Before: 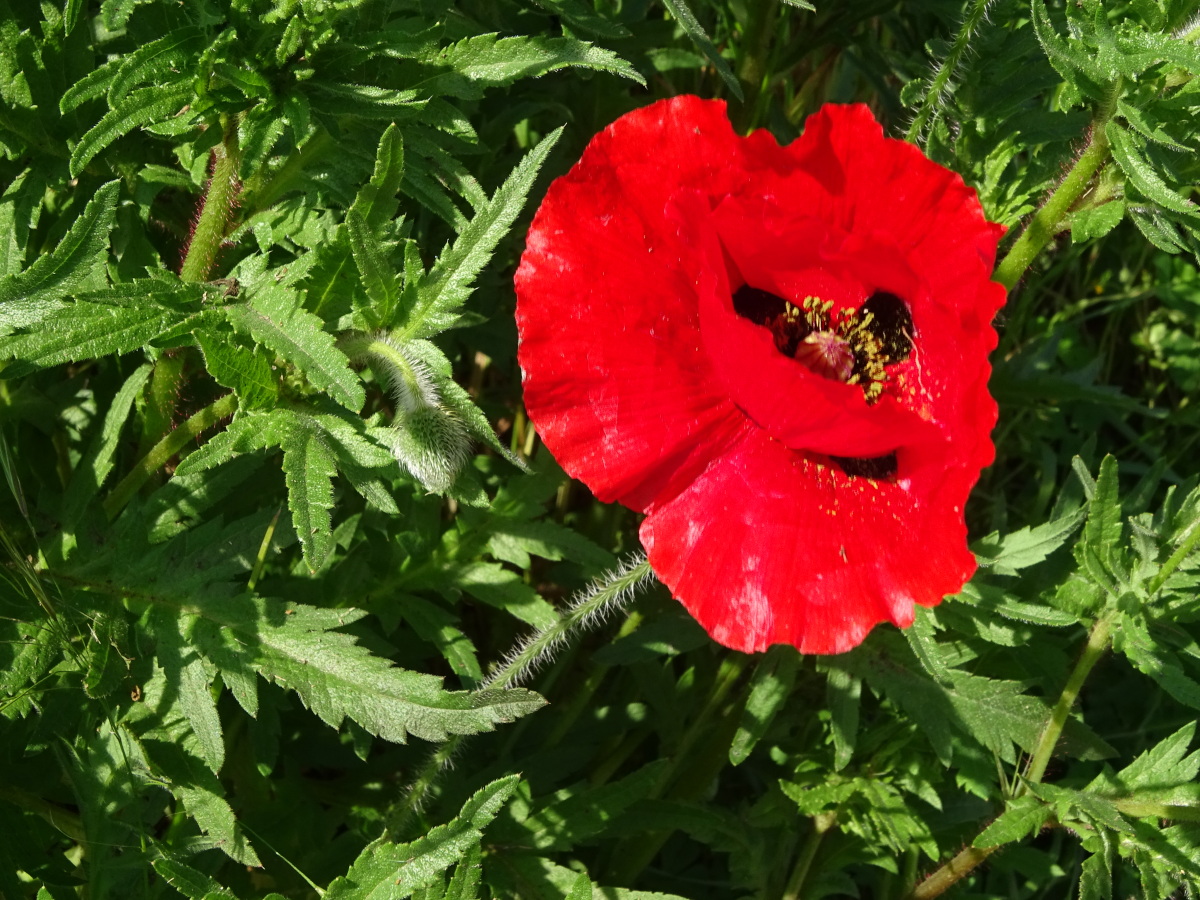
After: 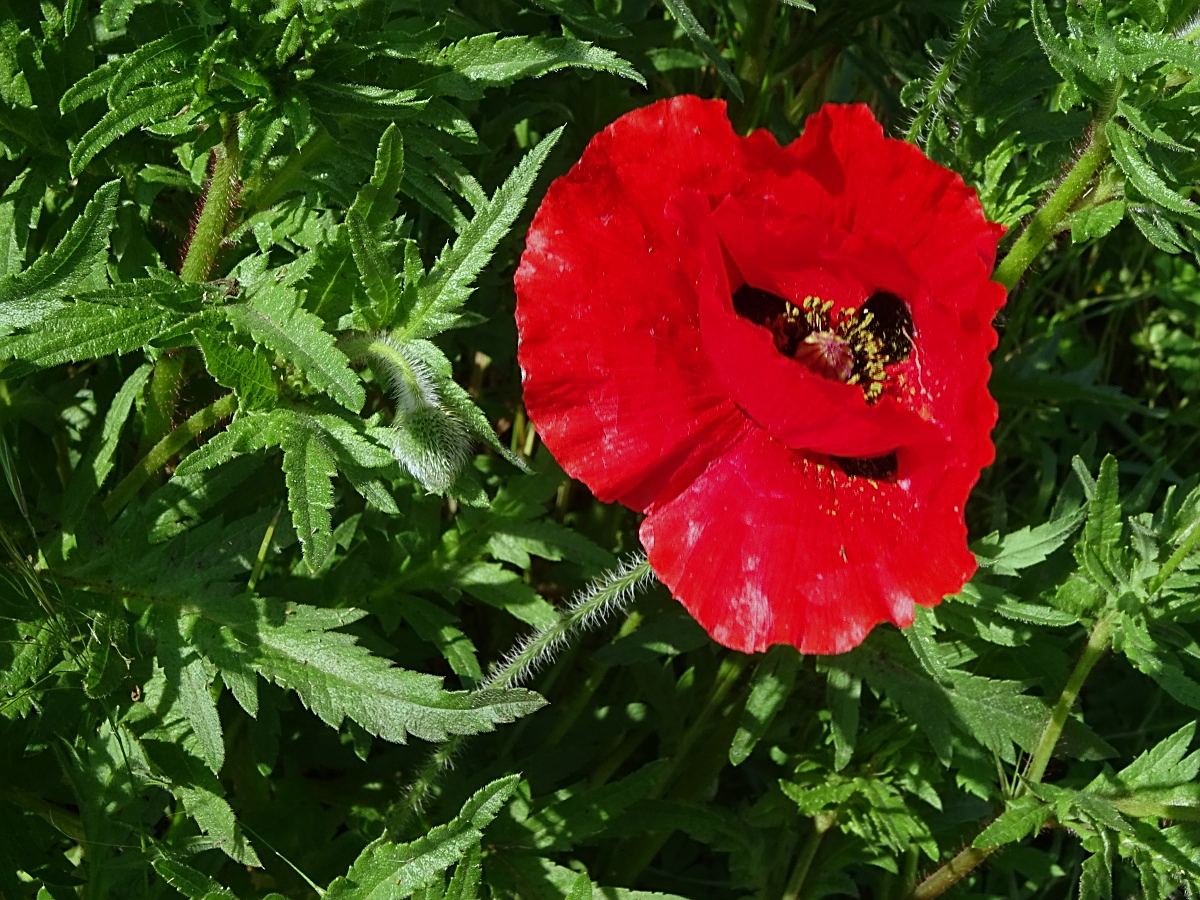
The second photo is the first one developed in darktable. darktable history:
white balance: red 0.925, blue 1.046
exposure: exposure -0.21 EV, compensate highlight preservation false
sharpen: on, module defaults
